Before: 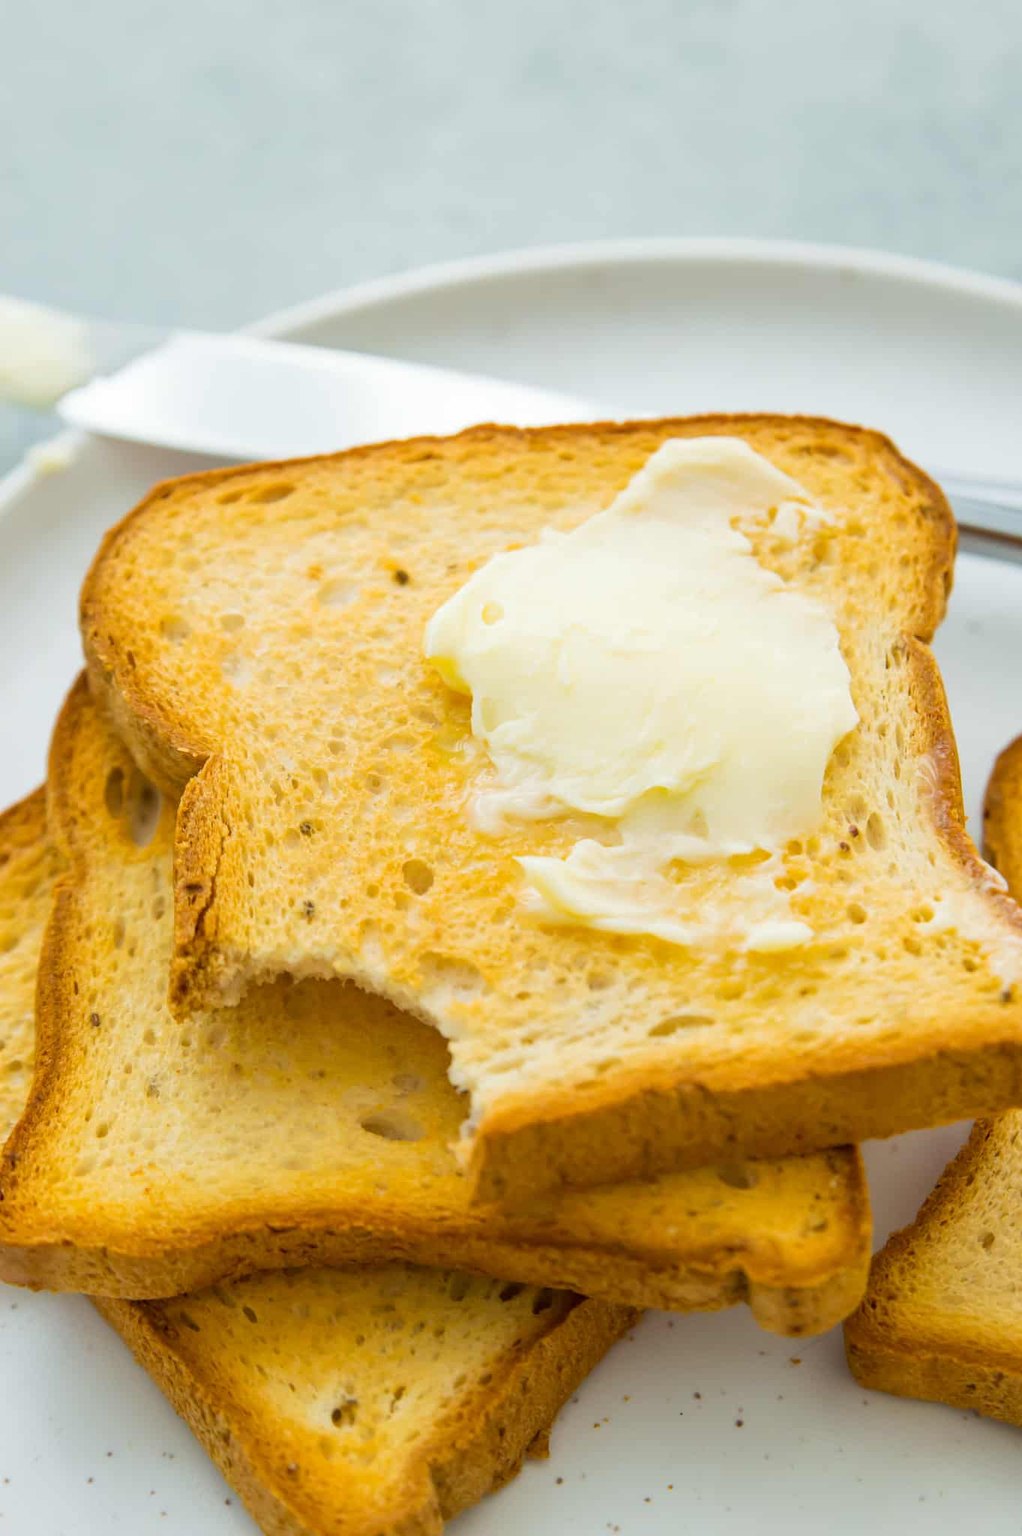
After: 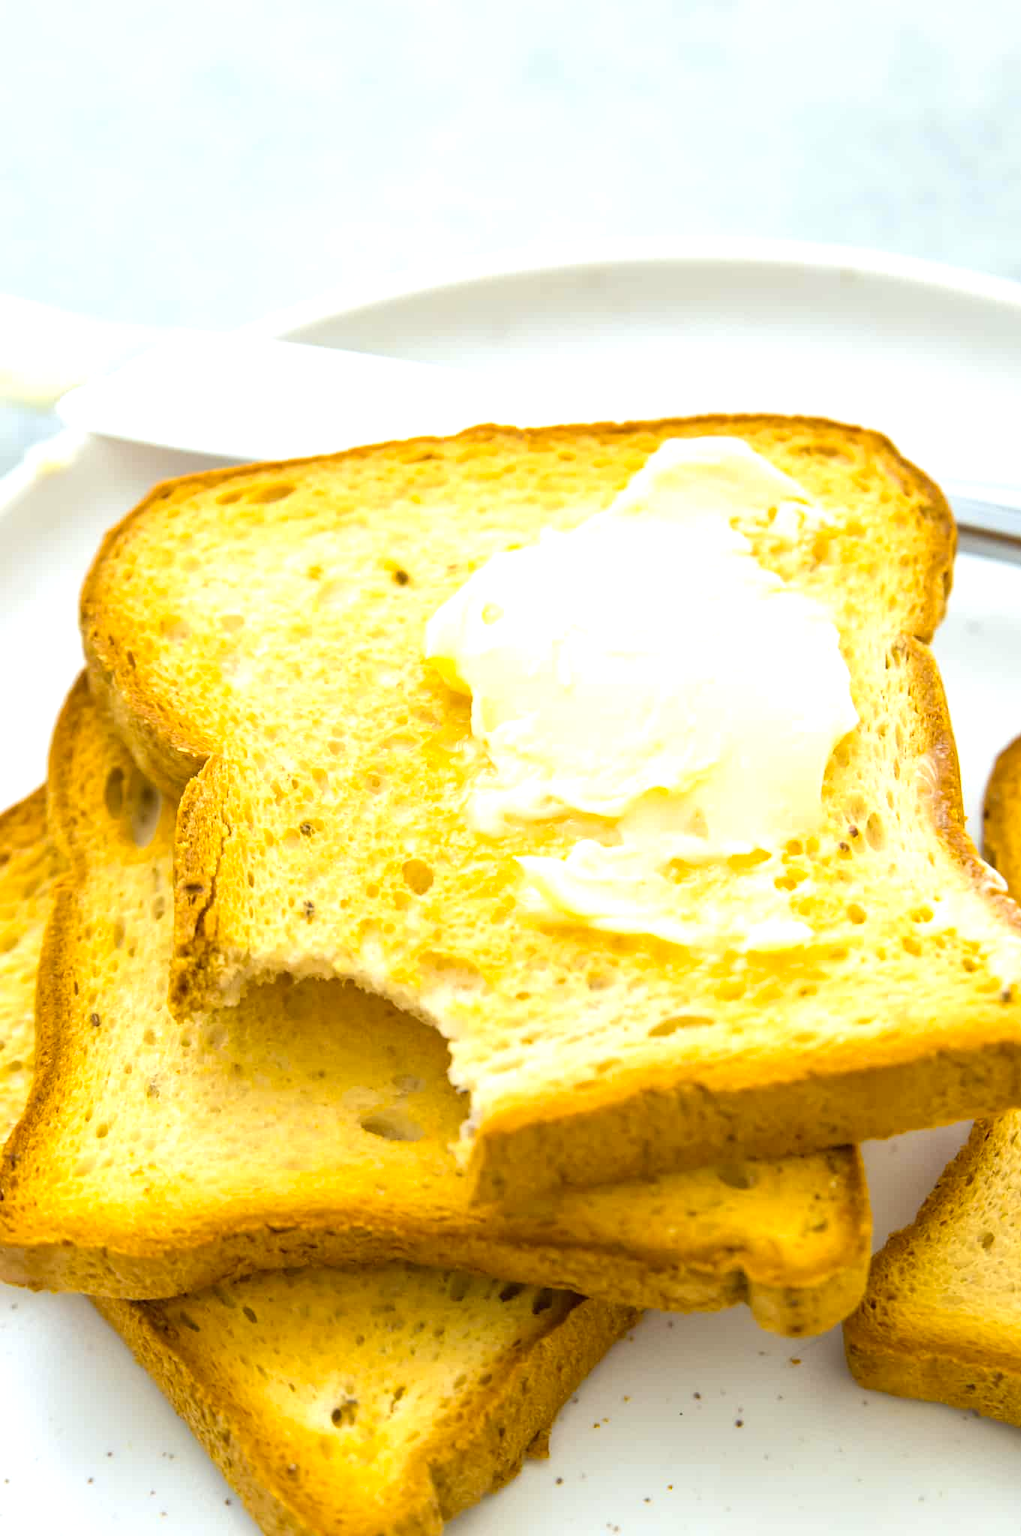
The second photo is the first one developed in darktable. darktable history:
color contrast: green-magenta contrast 0.8, blue-yellow contrast 1.1, unbound 0
exposure: black level correction 0, exposure 0.68 EV, compensate exposure bias true, compensate highlight preservation false
